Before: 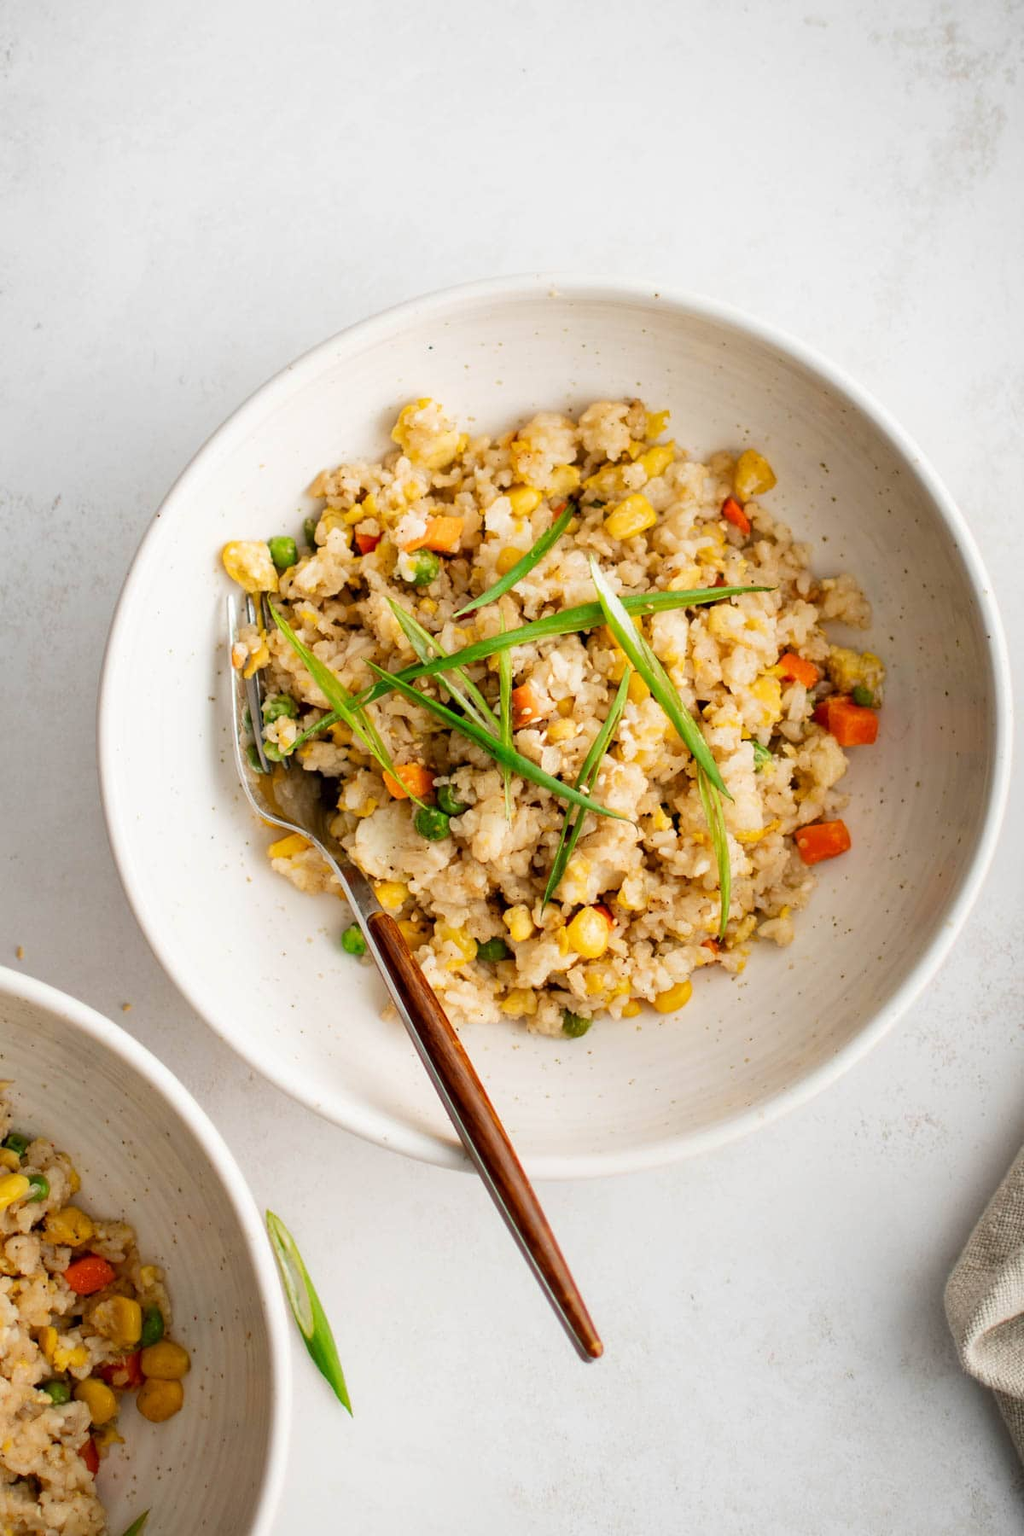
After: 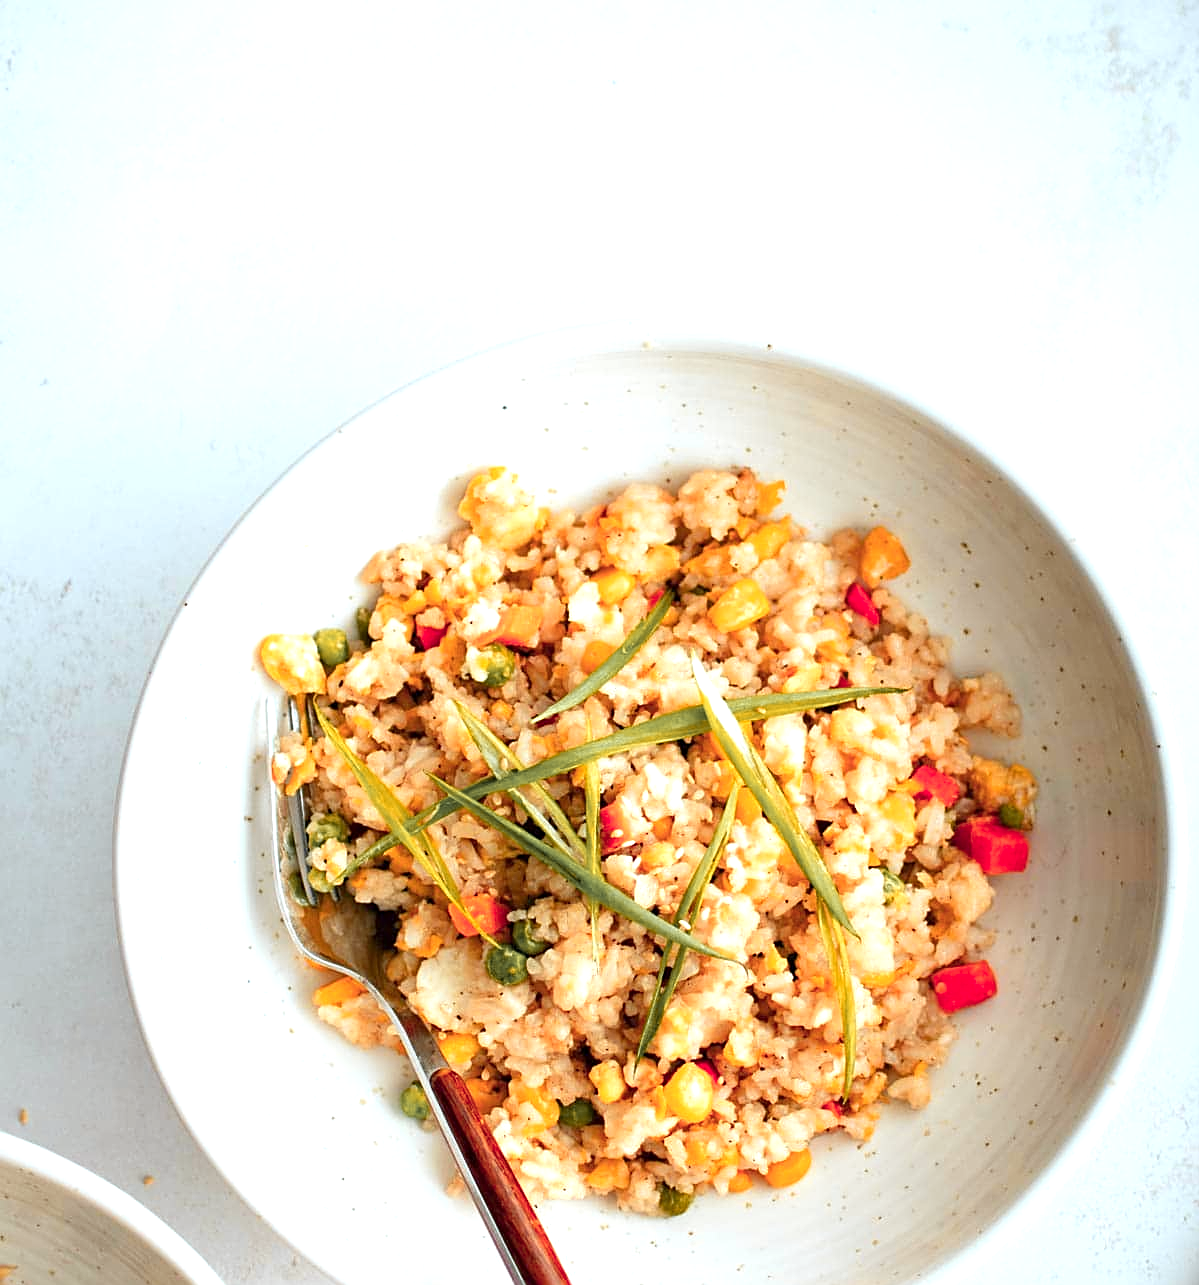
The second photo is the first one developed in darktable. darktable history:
exposure: exposure 0.6 EV, compensate highlight preservation false
color zones: curves: ch1 [(0.263, 0.53) (0.376, 0.287) (0.487, 0.512) (0.748, 0.547) (1, 0.513)]; ch2 [(0.262, 0.45) (0.751, 0.477)], mix 31.98%
white balance: red 0.925, blue 1.046
crop: bottom 28.576%
sharpen: on, module defaults
